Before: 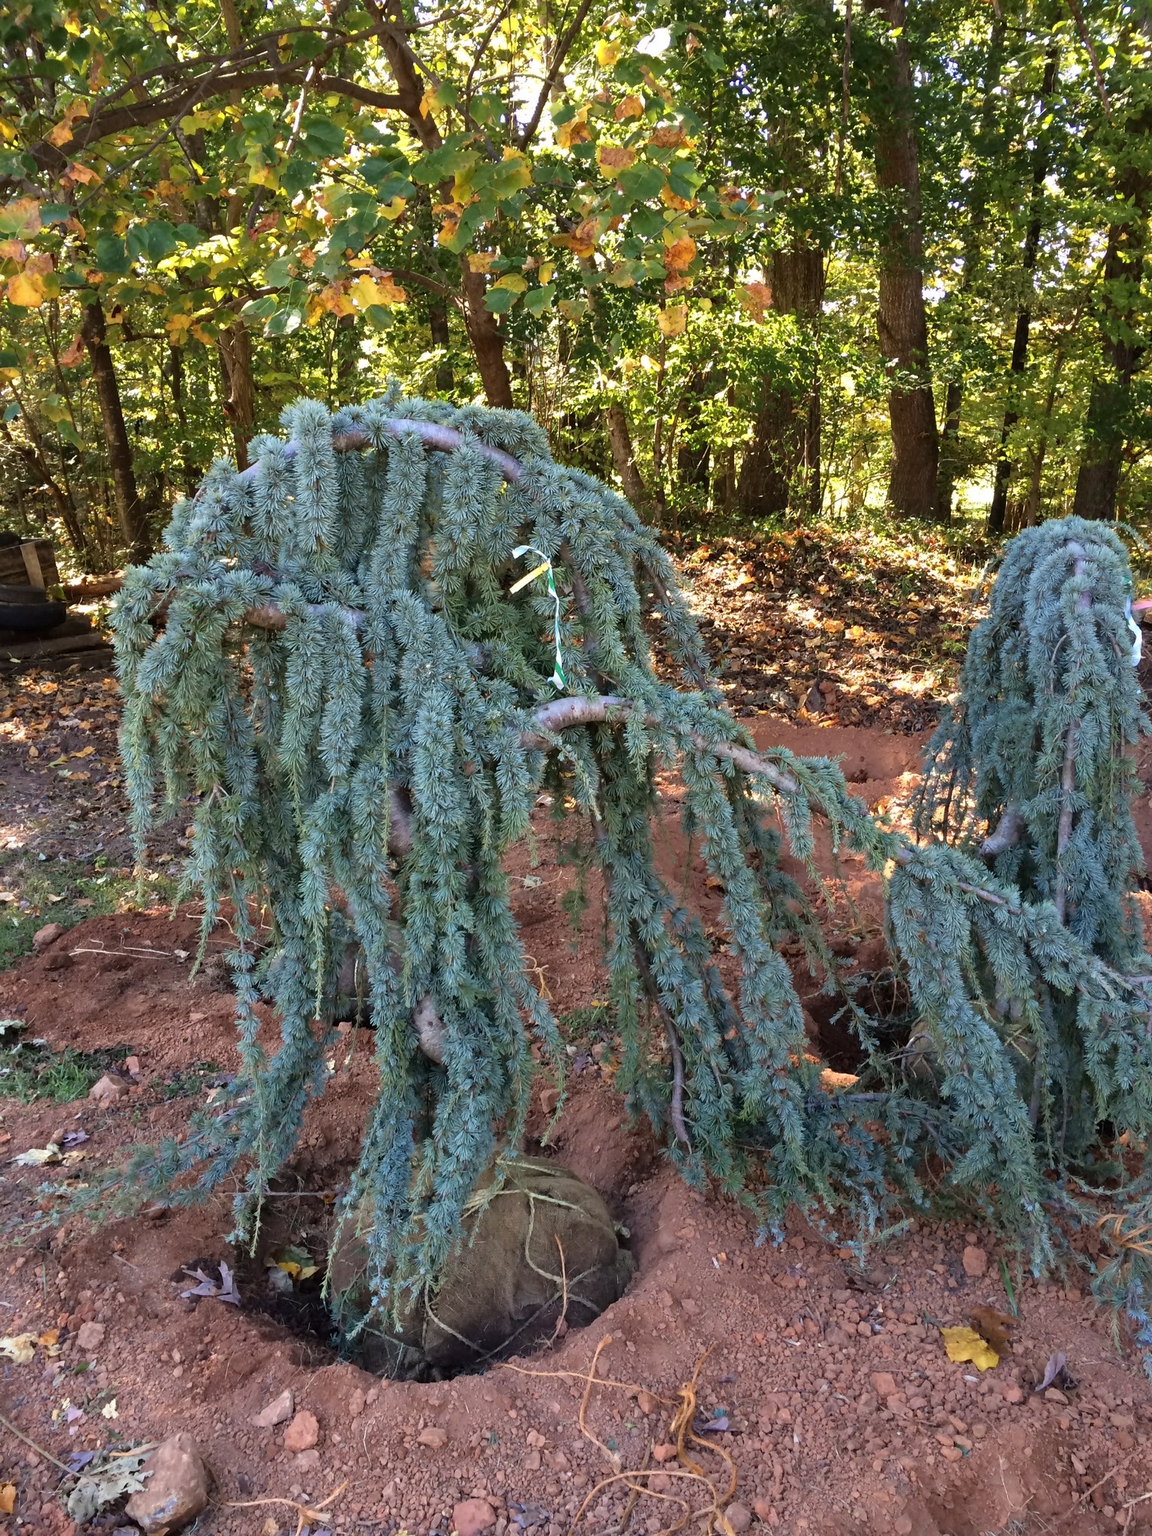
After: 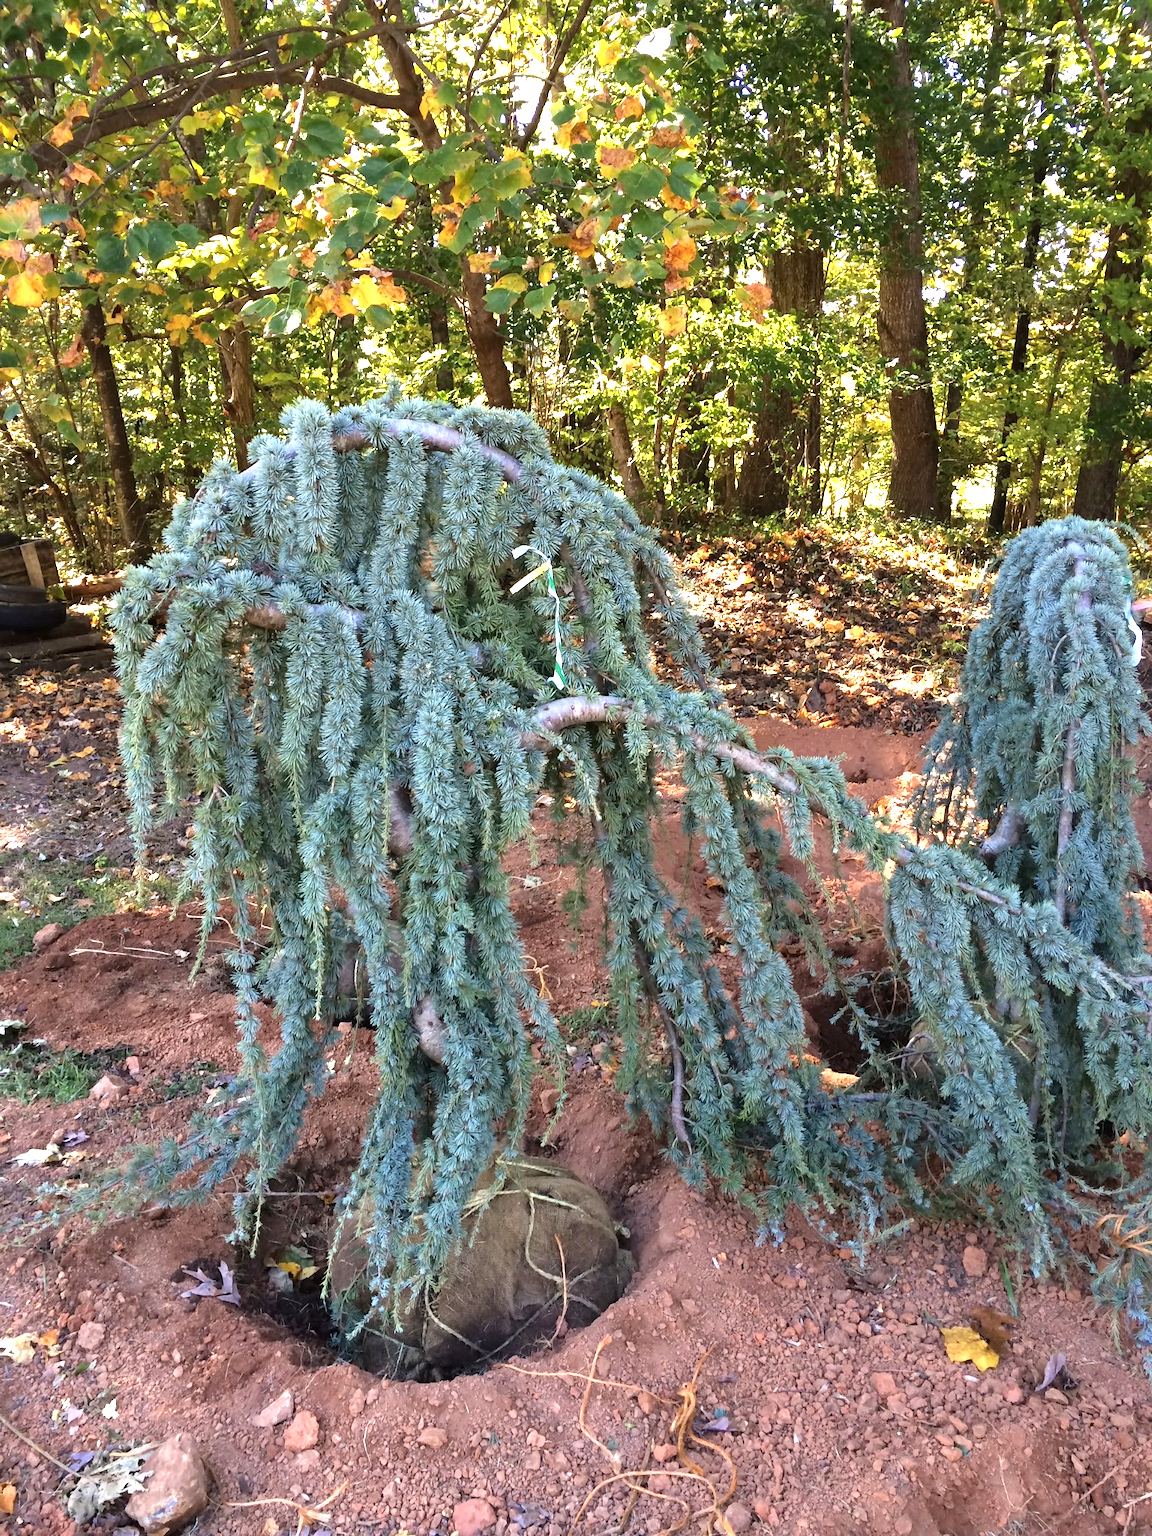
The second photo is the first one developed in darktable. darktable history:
color balance rgb: highlights gain › chroma 0.238%, highlights gain › hue 332.75°, perceptual saturation grading › global saturation 0.897%, contrast 4.624%
exposure: black level correction 0, exposure 0.702 EV, compensate highlight preservation false
